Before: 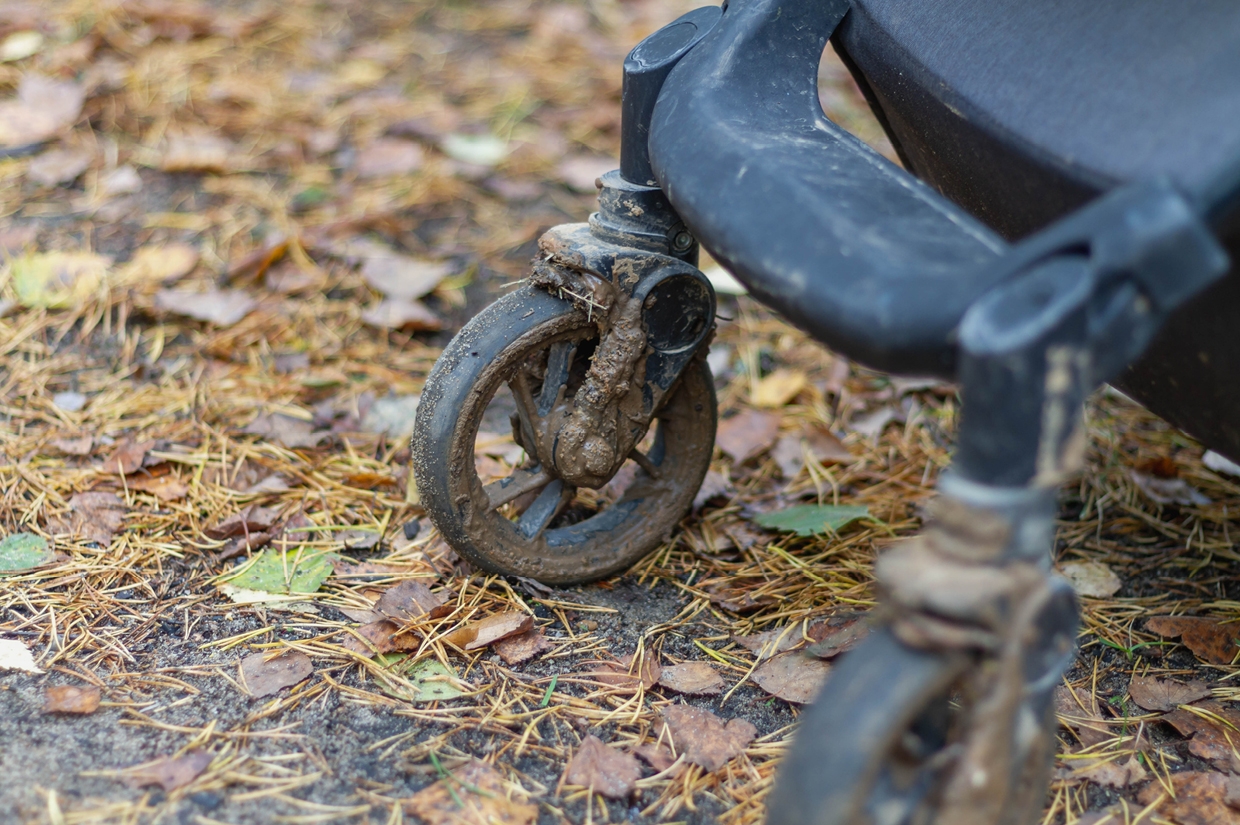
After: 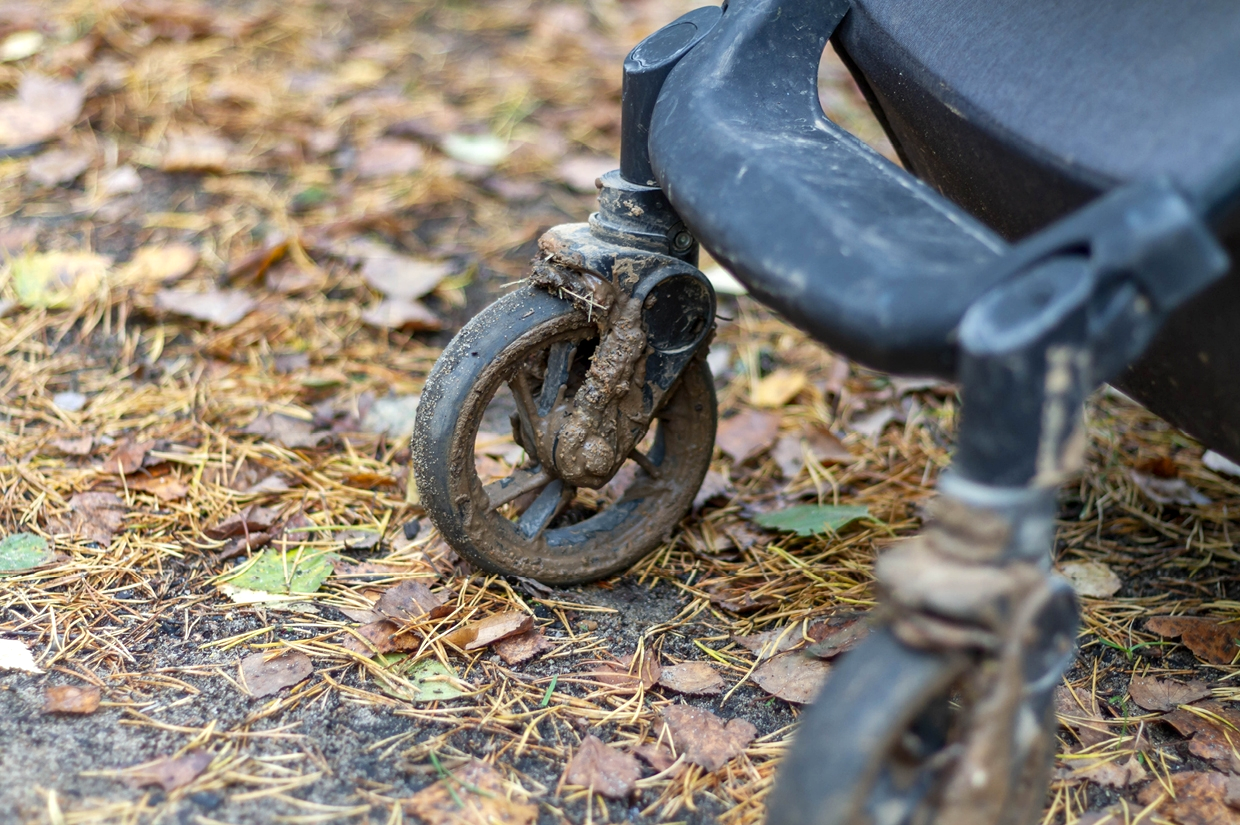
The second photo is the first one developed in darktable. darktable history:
exposure: exposure 0.202 EV, compensate exposure bias true, compensate highlight preservation false
local contrast: mode bilateral grid, contrast 20, coarseness 51, detail 129%, midtone range 0.2
